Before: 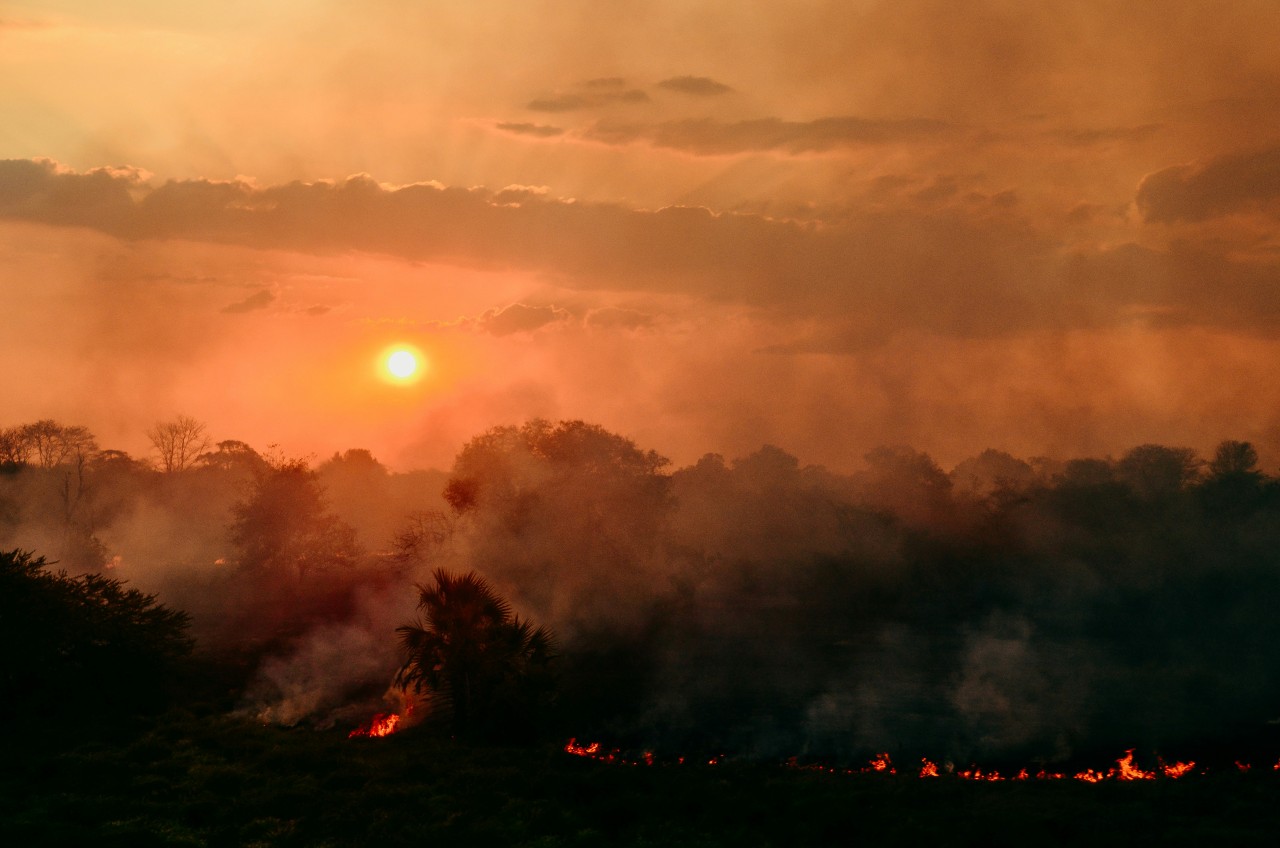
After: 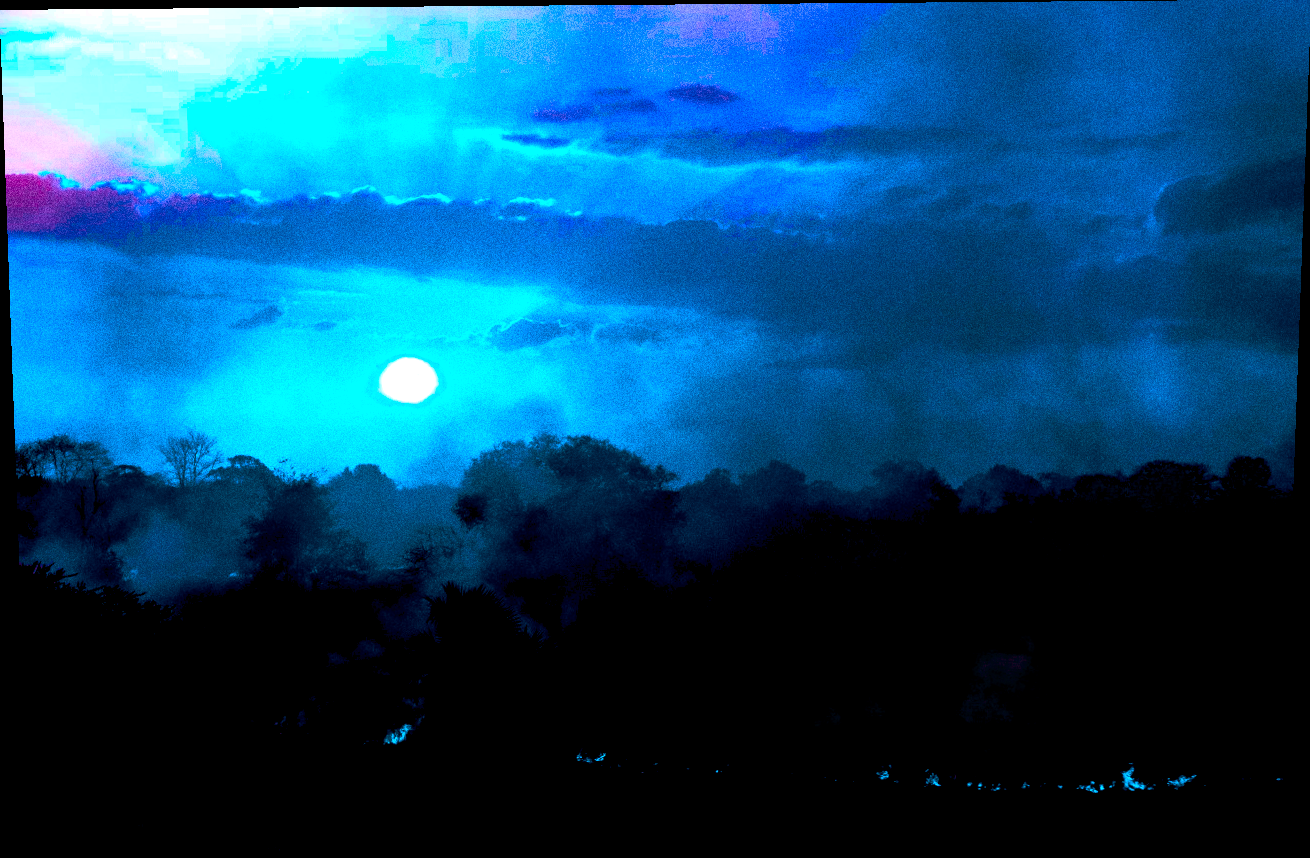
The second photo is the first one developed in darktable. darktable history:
grain: coarseness 10.62 ISO, strength 55.56%
rotate and perspective: lens shift (vertical) 0.048, lens shift (horizontal) -0.024, automatic cropping off
color balance rgb: shadows lift › luminance -18.76%, shadows lift › chroma 35.44%, power › luminance -3.76%, power › hue 142.17°, highlights gain › chroma 7.5%, highlights gain › hue 184.75°, global offset › luminance -0.52%, global offset › chroma 0.91%, global offset › hue 173.36°, shadows fall-off 300%, white fulcrum 2 EV, highlights fall-off 300%, linear chroma grading › shadows 17.19%, linear chroma grading › highlights 61.12%, linear chroma grading › global chroma 50%, hue shift -150.52°, perceptual brilliance grading › global brilliance 12%, mask middle-gray fulcrum 100%, contrast gray fulcrum 38.43%, contrast 35.15%, saturation formula JzAzBz (2021)
exposure: black level correction 0.001, exposure 0.675 EV, compensate highlight preservation false
